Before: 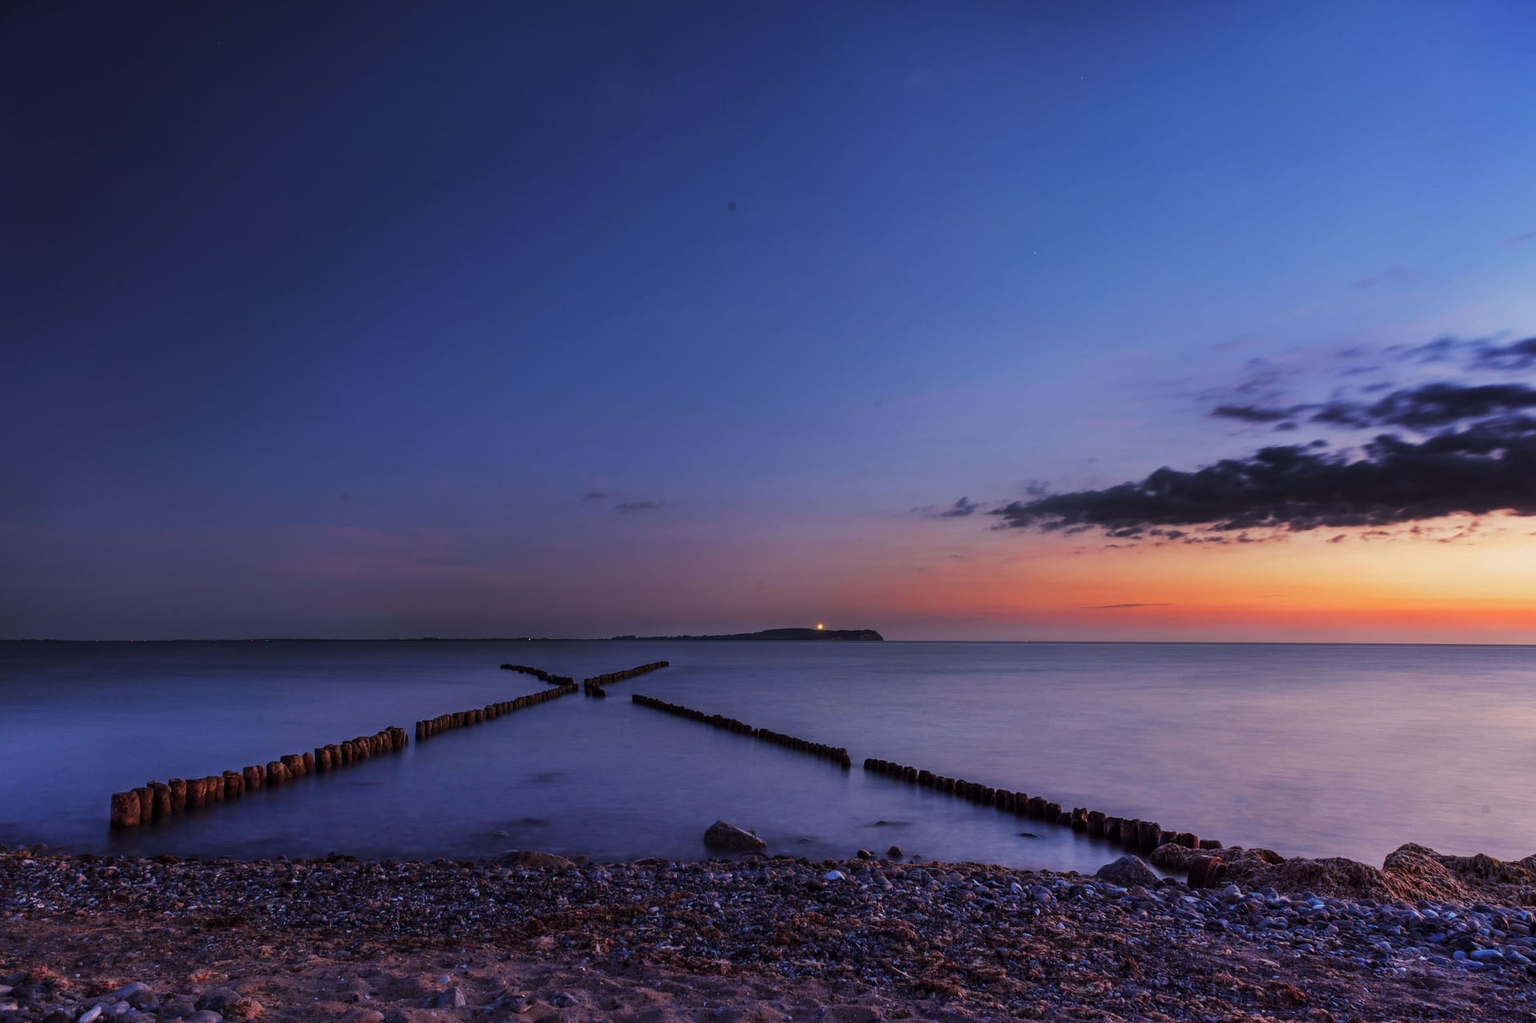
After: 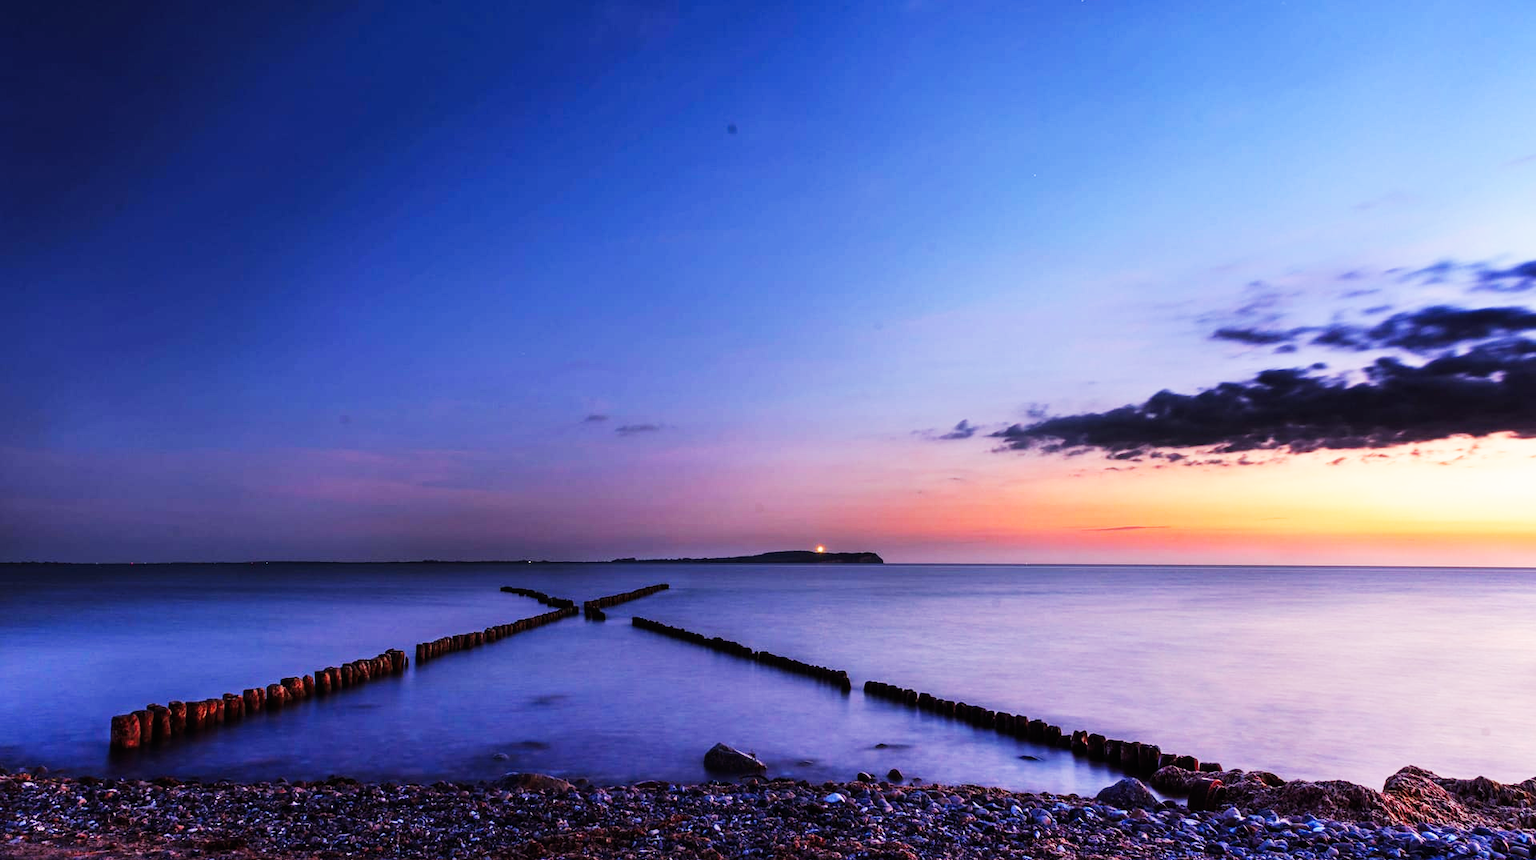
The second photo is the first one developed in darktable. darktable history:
crop: top 7.602%, bottom 8.206%
base curve: curves: ch0 [(0, 0) (0.007, 0.004) (0.027, 0.03) (0.046, 0.07) (0.207, 0.54) (0.442, 0.872) (0.673, 0.972) (1, 1)], preserve colors none
